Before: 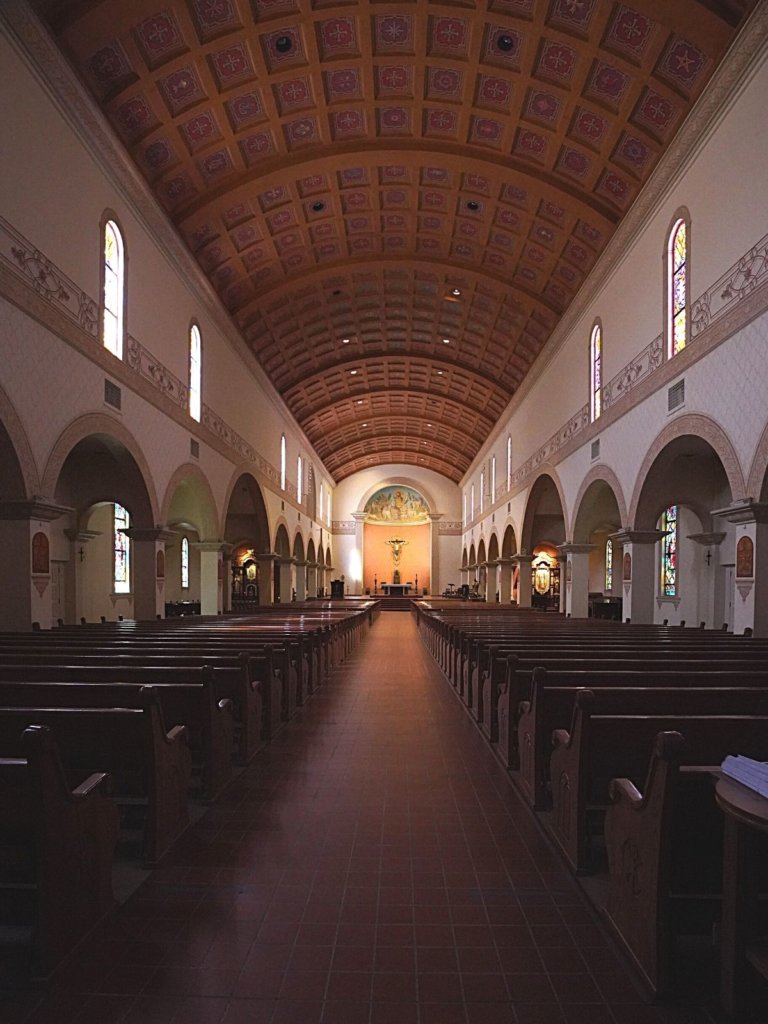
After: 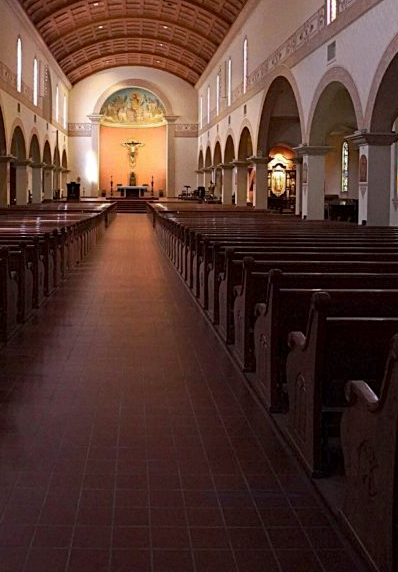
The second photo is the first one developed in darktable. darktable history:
crop: left 34.42%, top 38.919%, right 13.658%, bottom 5.146%
exposure: black level correction 0.009, compensate highlight preservation false
